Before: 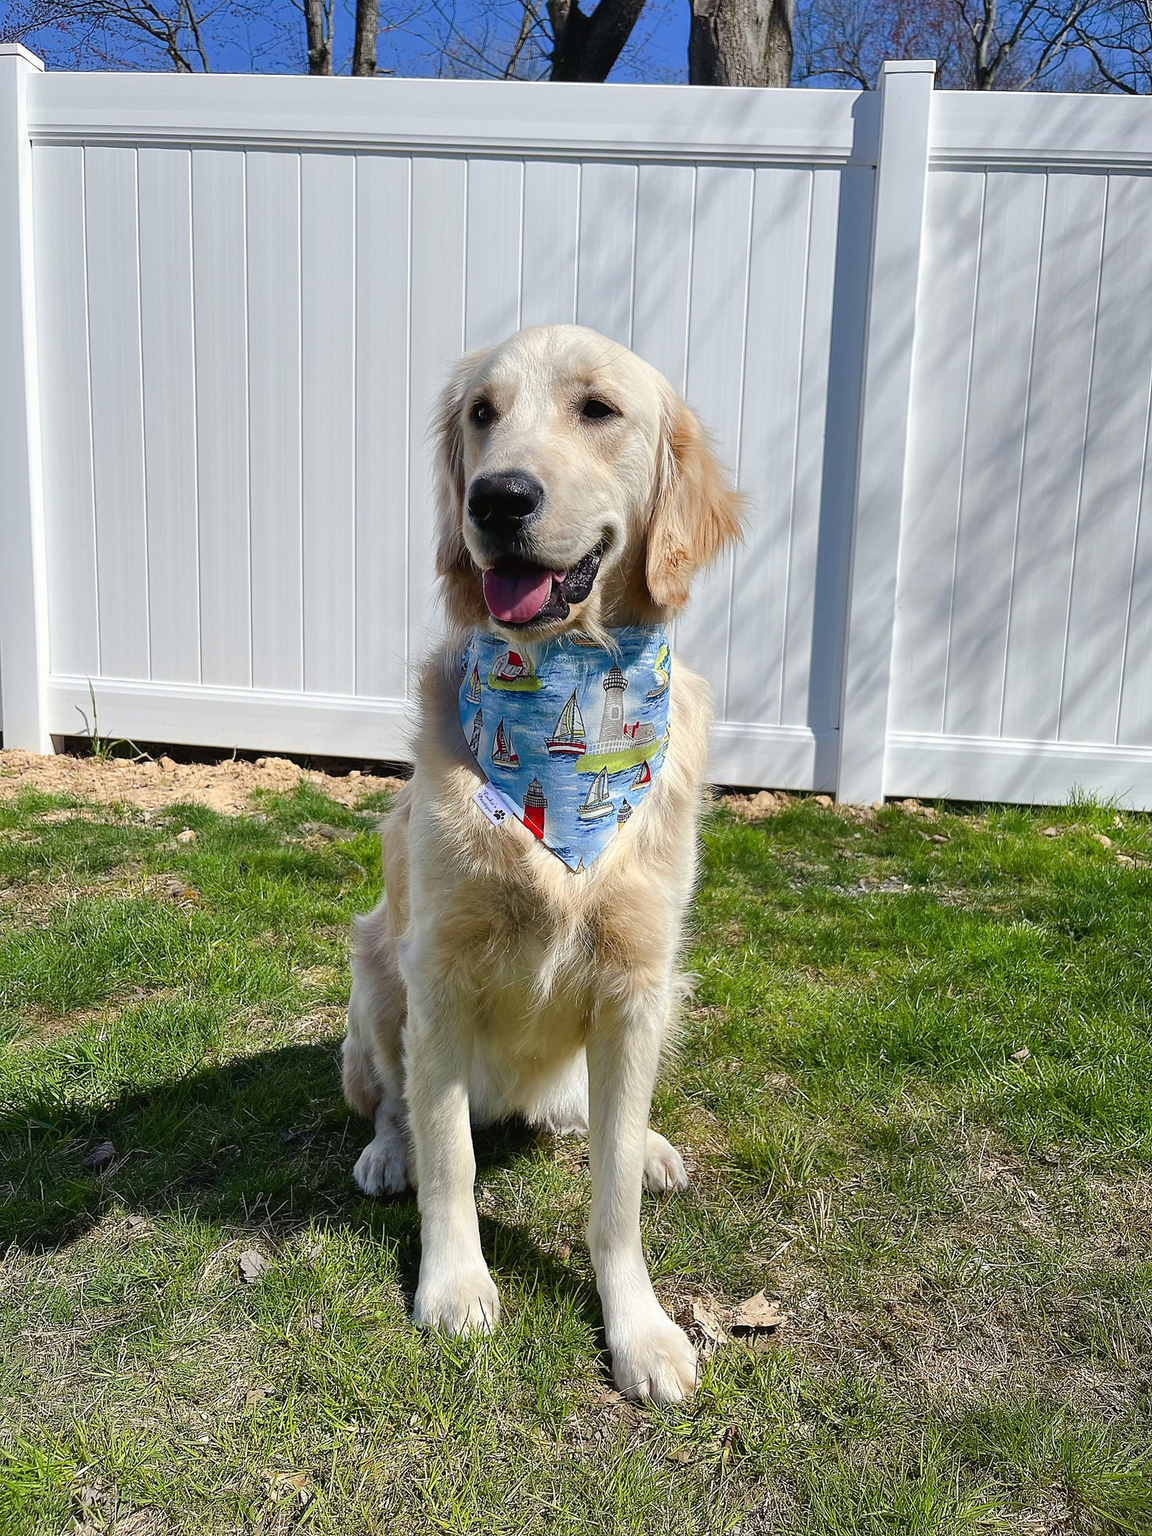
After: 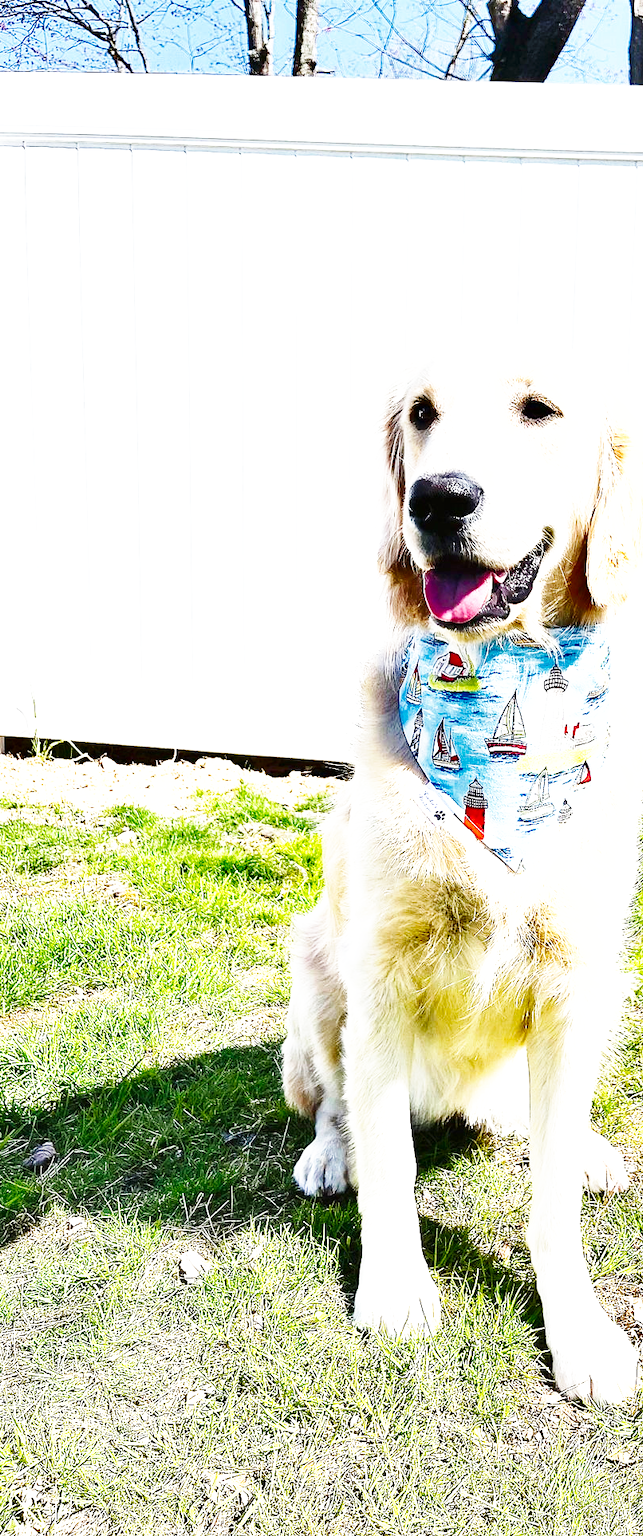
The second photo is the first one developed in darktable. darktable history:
shadows and highlights: soften with gaussian
exposure: black level correction 0.001, exposure 1.645 EV, compensate highlight preservation false
base curve: curves: ch0 [(0, 0) (0.007, 0.004) (0.027, 0.03) (0.046, 0.07) (0.207, 0.54) (0.442, 0.872) (0.673, 0.972) (1, 1)], preserve colors none
crop: left 5.241%, right 38.853%
